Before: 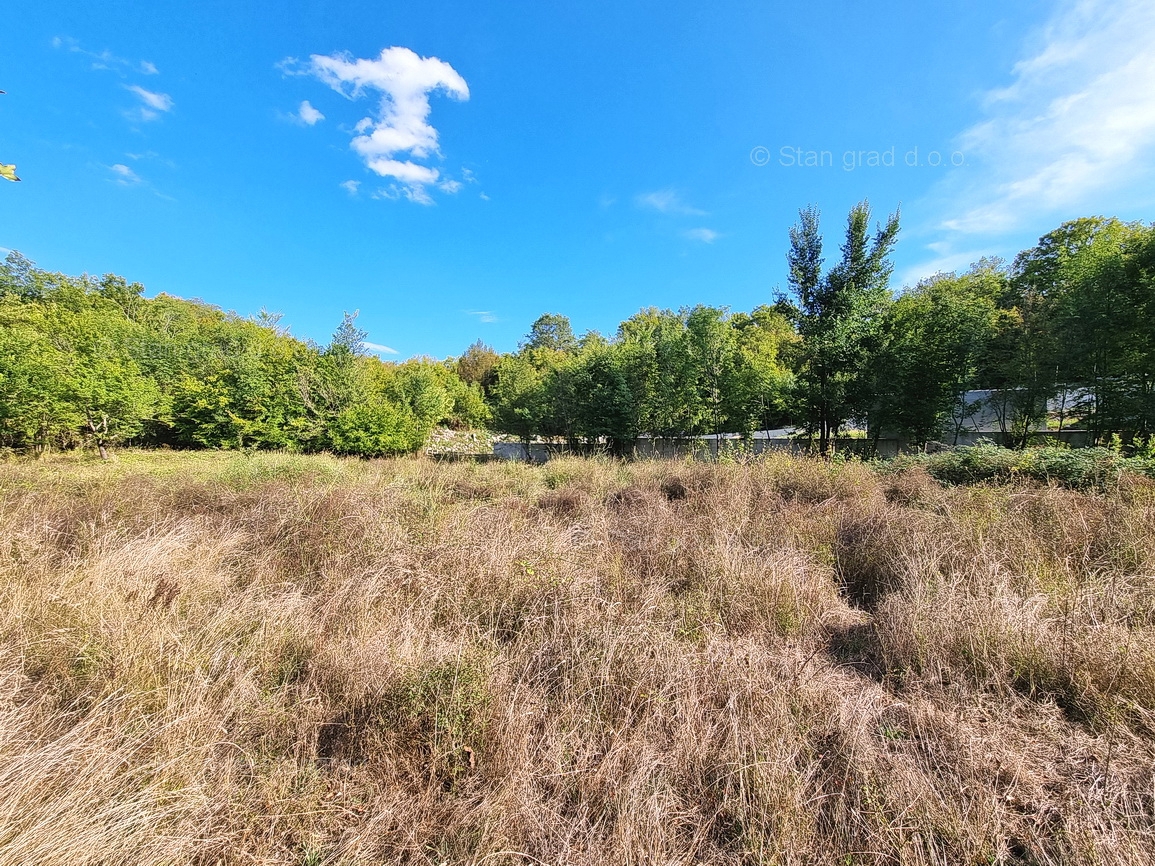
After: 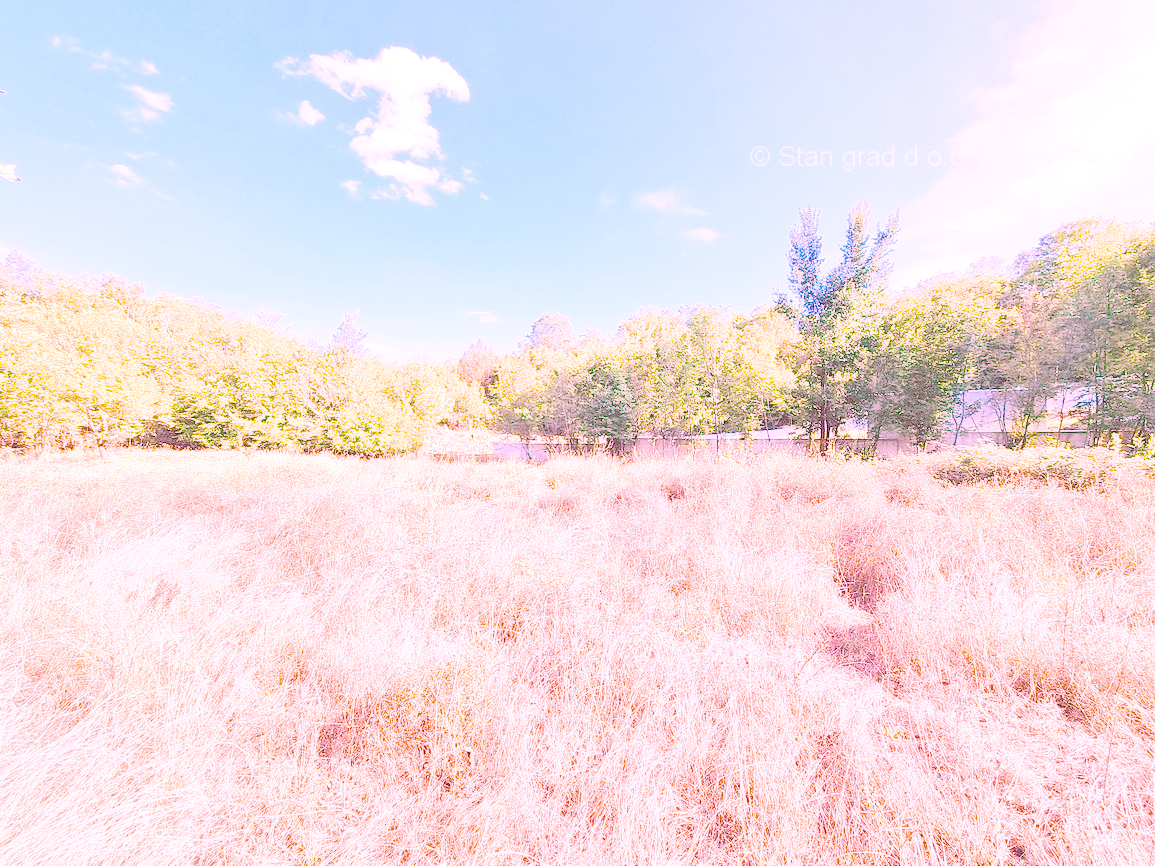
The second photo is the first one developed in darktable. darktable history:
local contrast: on, module defaults
color balance rgb: perceptual saturation grading › global saturation 30%, global vibrance 20%
exposure: black level correction 0, exposure 1.5 EV, compensate exposure bias true, compensate highlight preservation false
filmic rgb: black relative exposure -5 EV, hardness 2.88, contrast 1.3
highlight reconstruction: on, module defaults
white balance: red 1.932, blue 1.486, emerald 1
